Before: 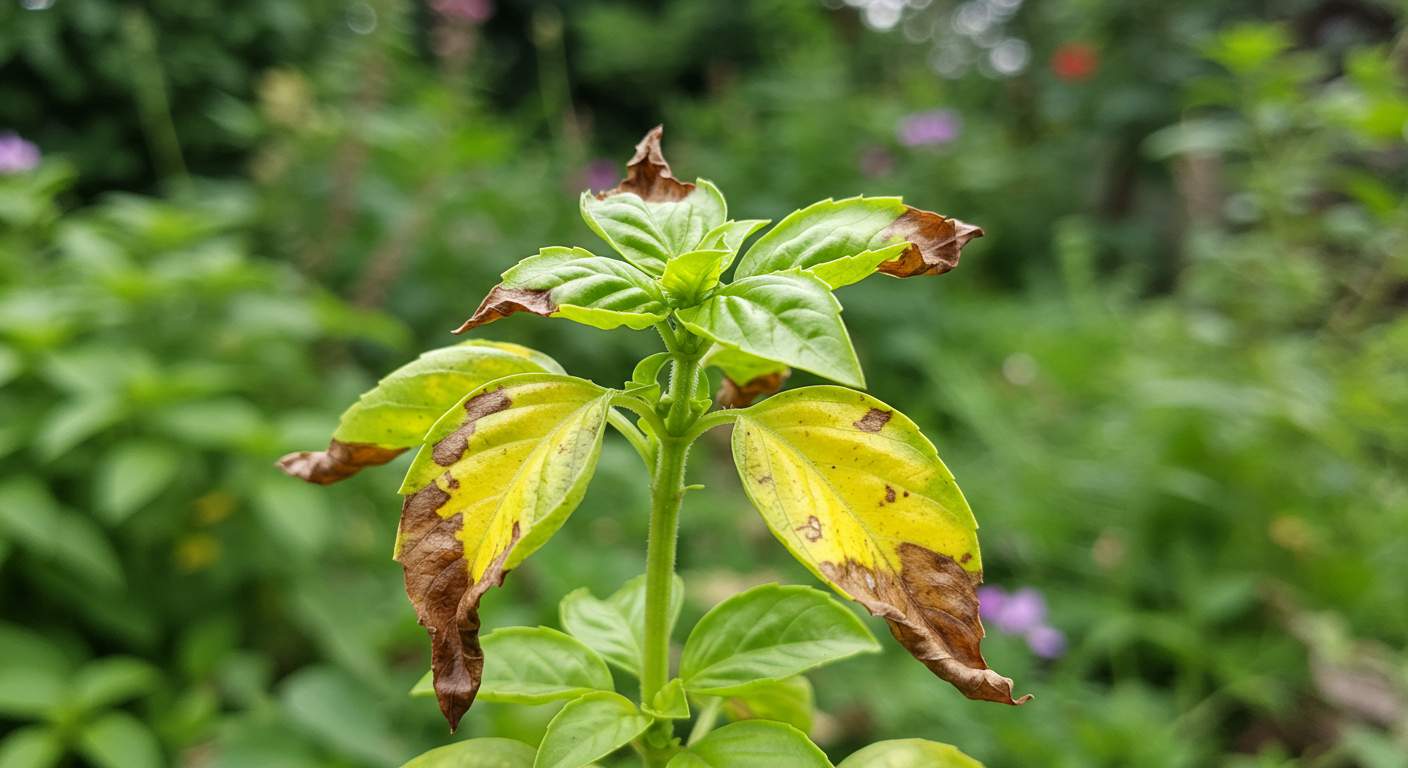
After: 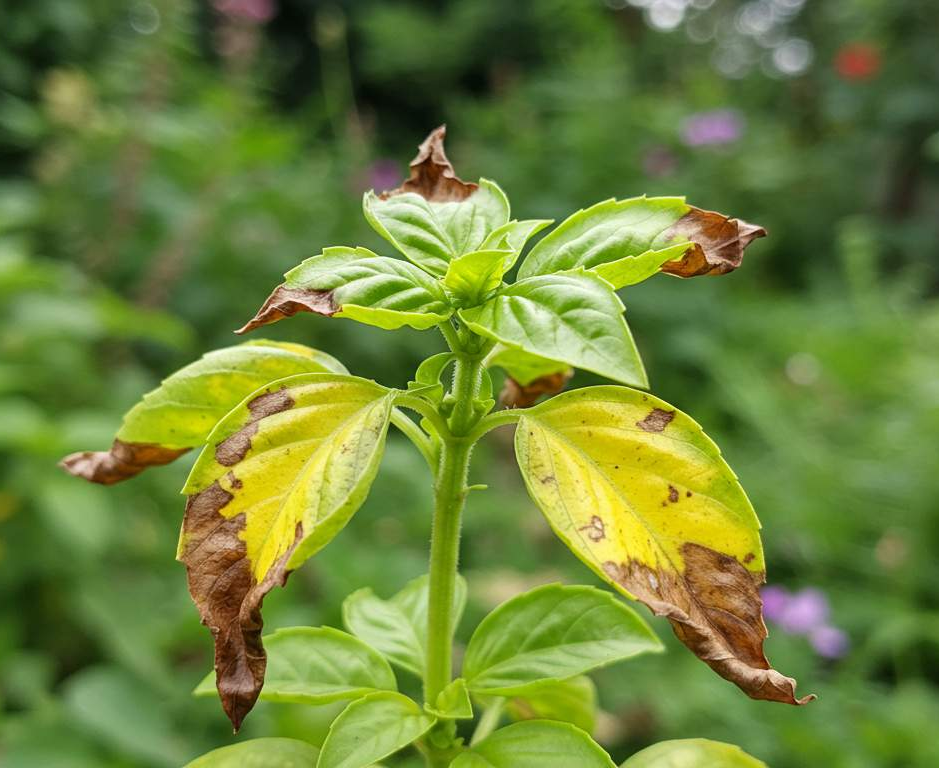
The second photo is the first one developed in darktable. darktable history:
crop: left 15.425%, right 17.857%
